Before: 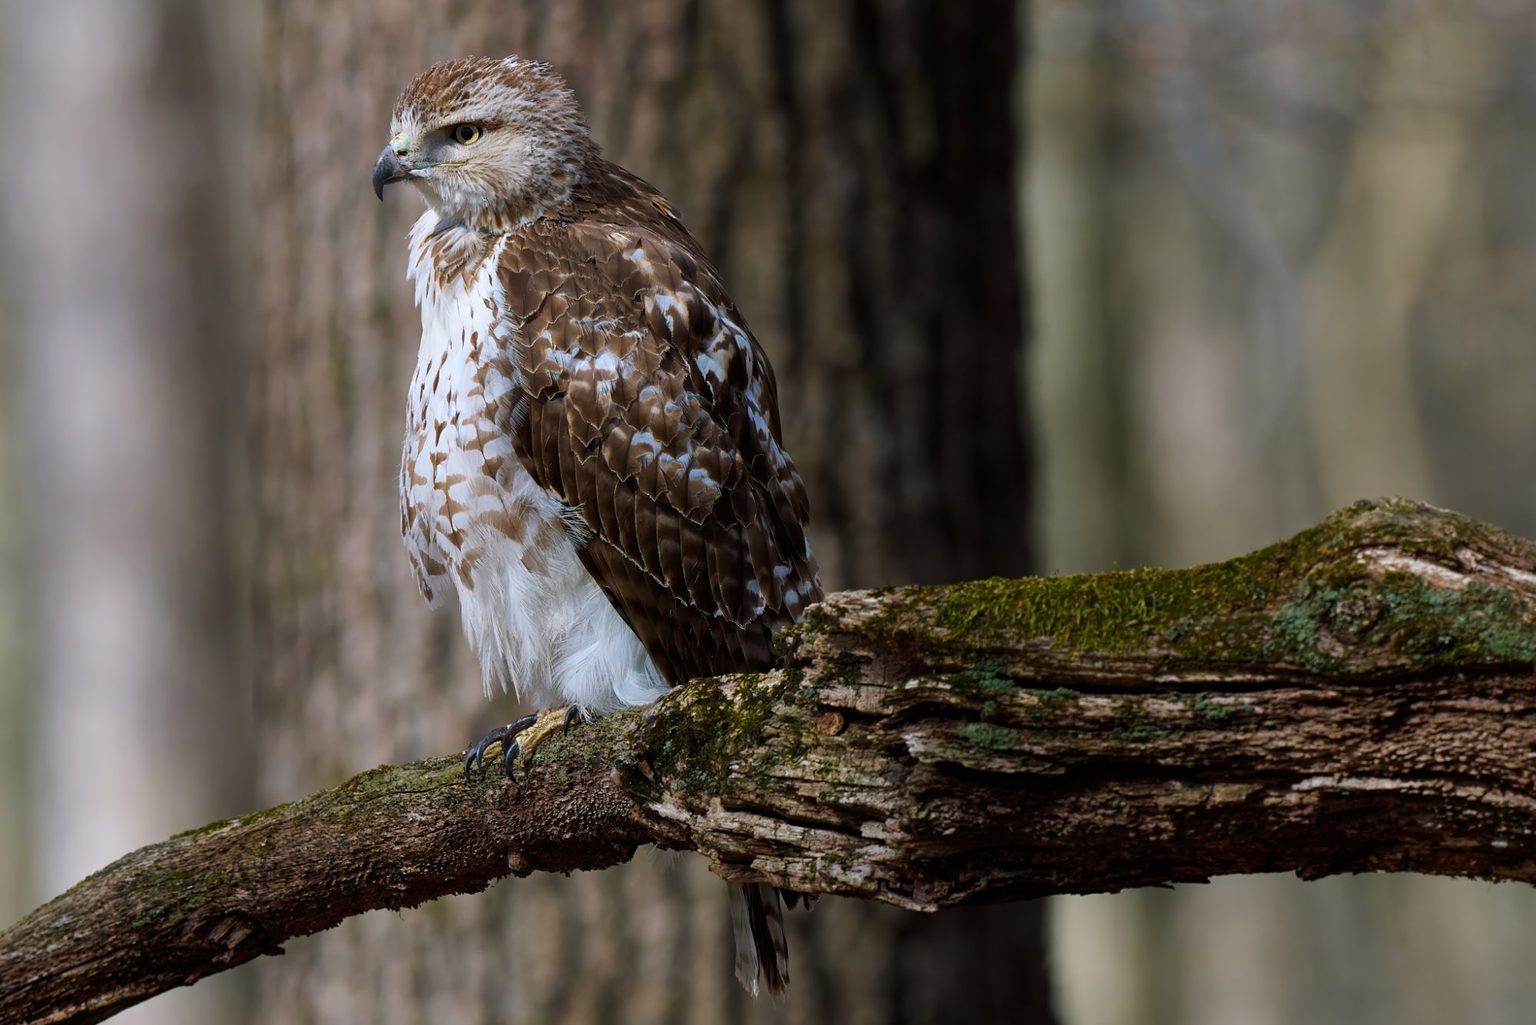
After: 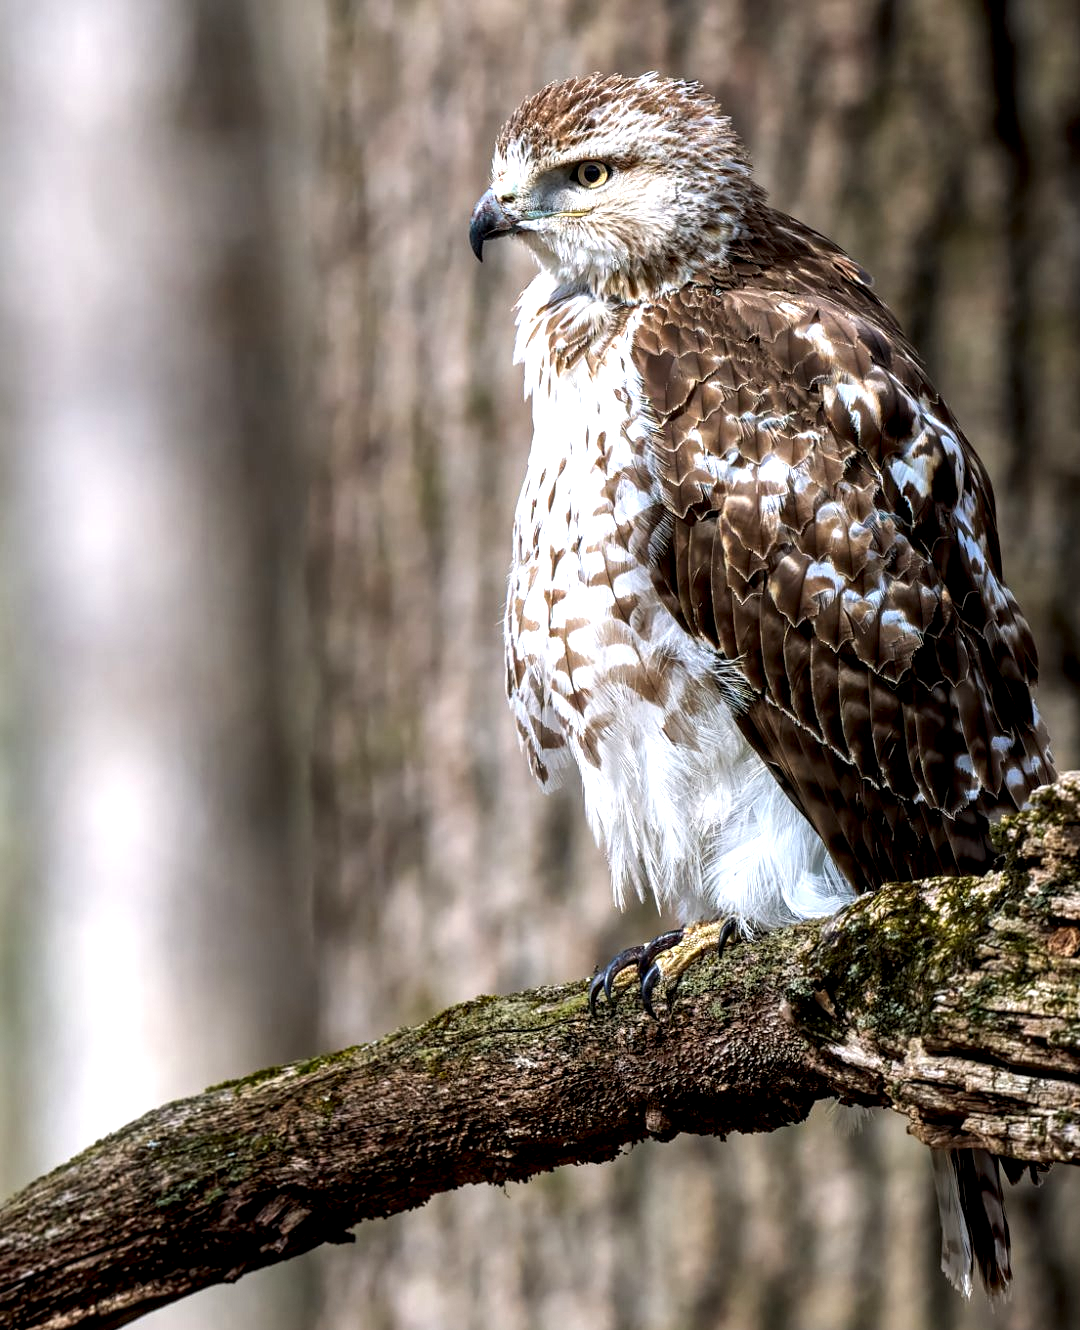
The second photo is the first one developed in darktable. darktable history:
crop: left 0.81%, right 45.187%, bottom 0.083%
local contrast: highlights 64%, shadows 54%, detail 169%, midtone range 0.52
exposure: black level correction 0, exposure 0.703 EV, compensate highlight preservation false
